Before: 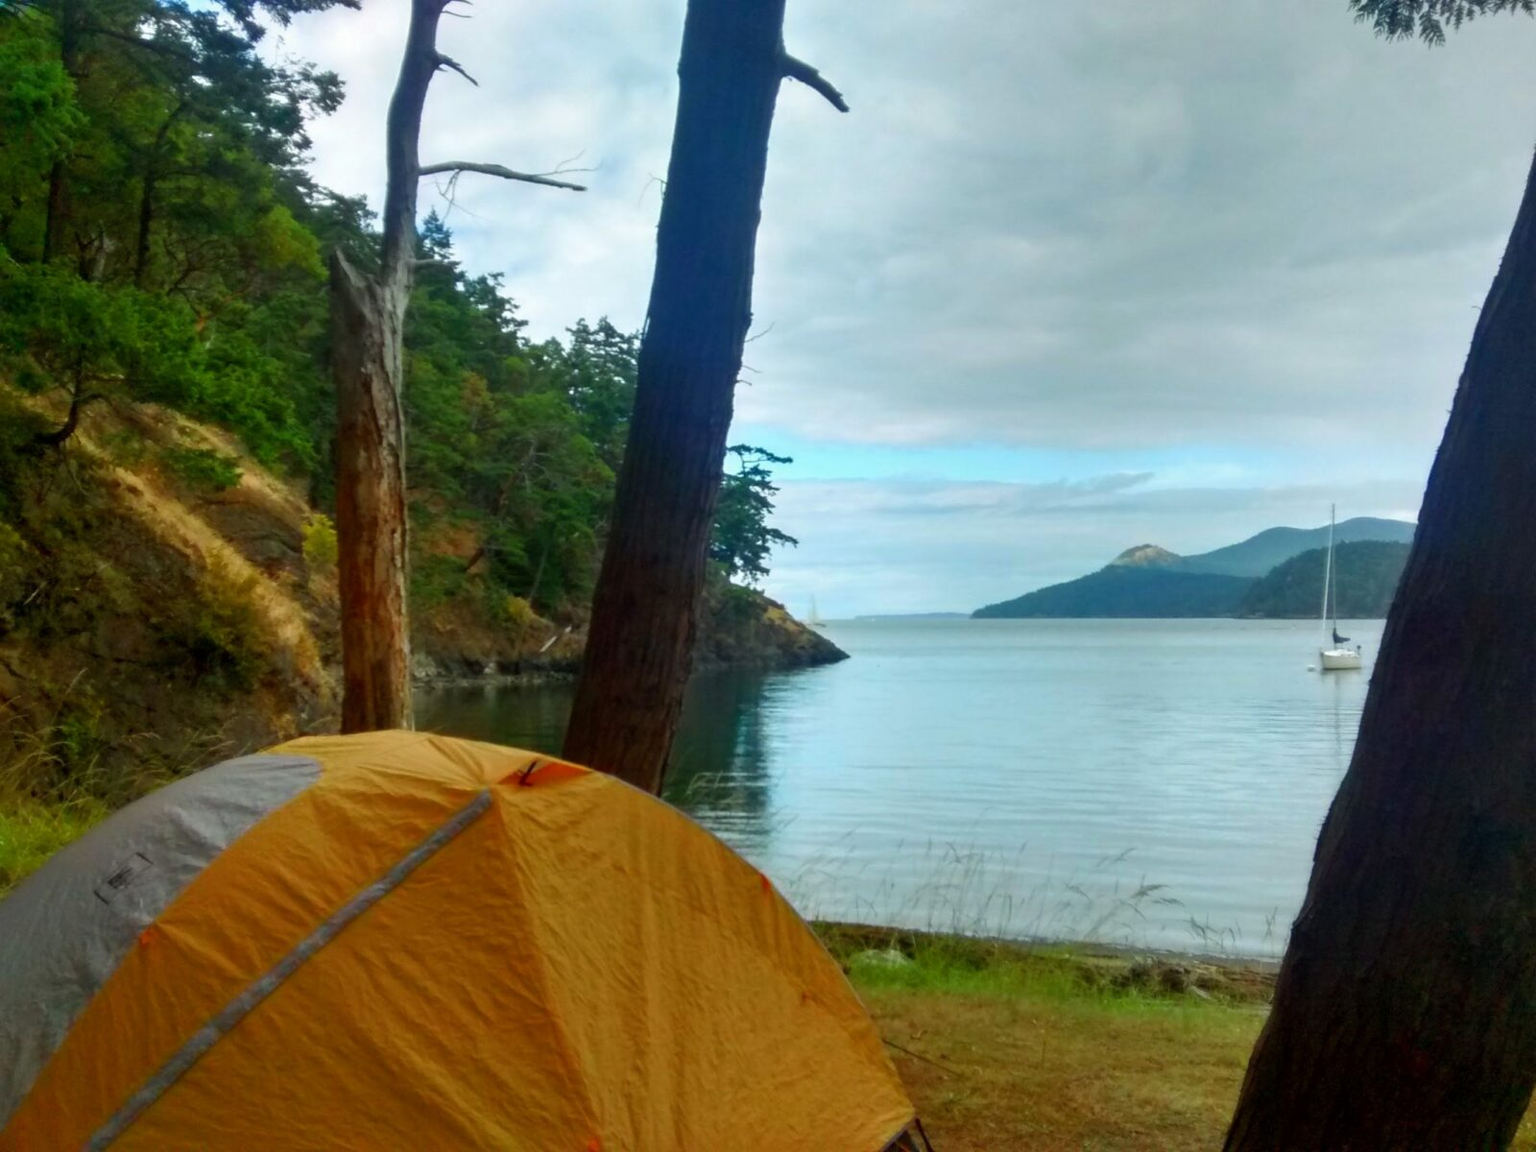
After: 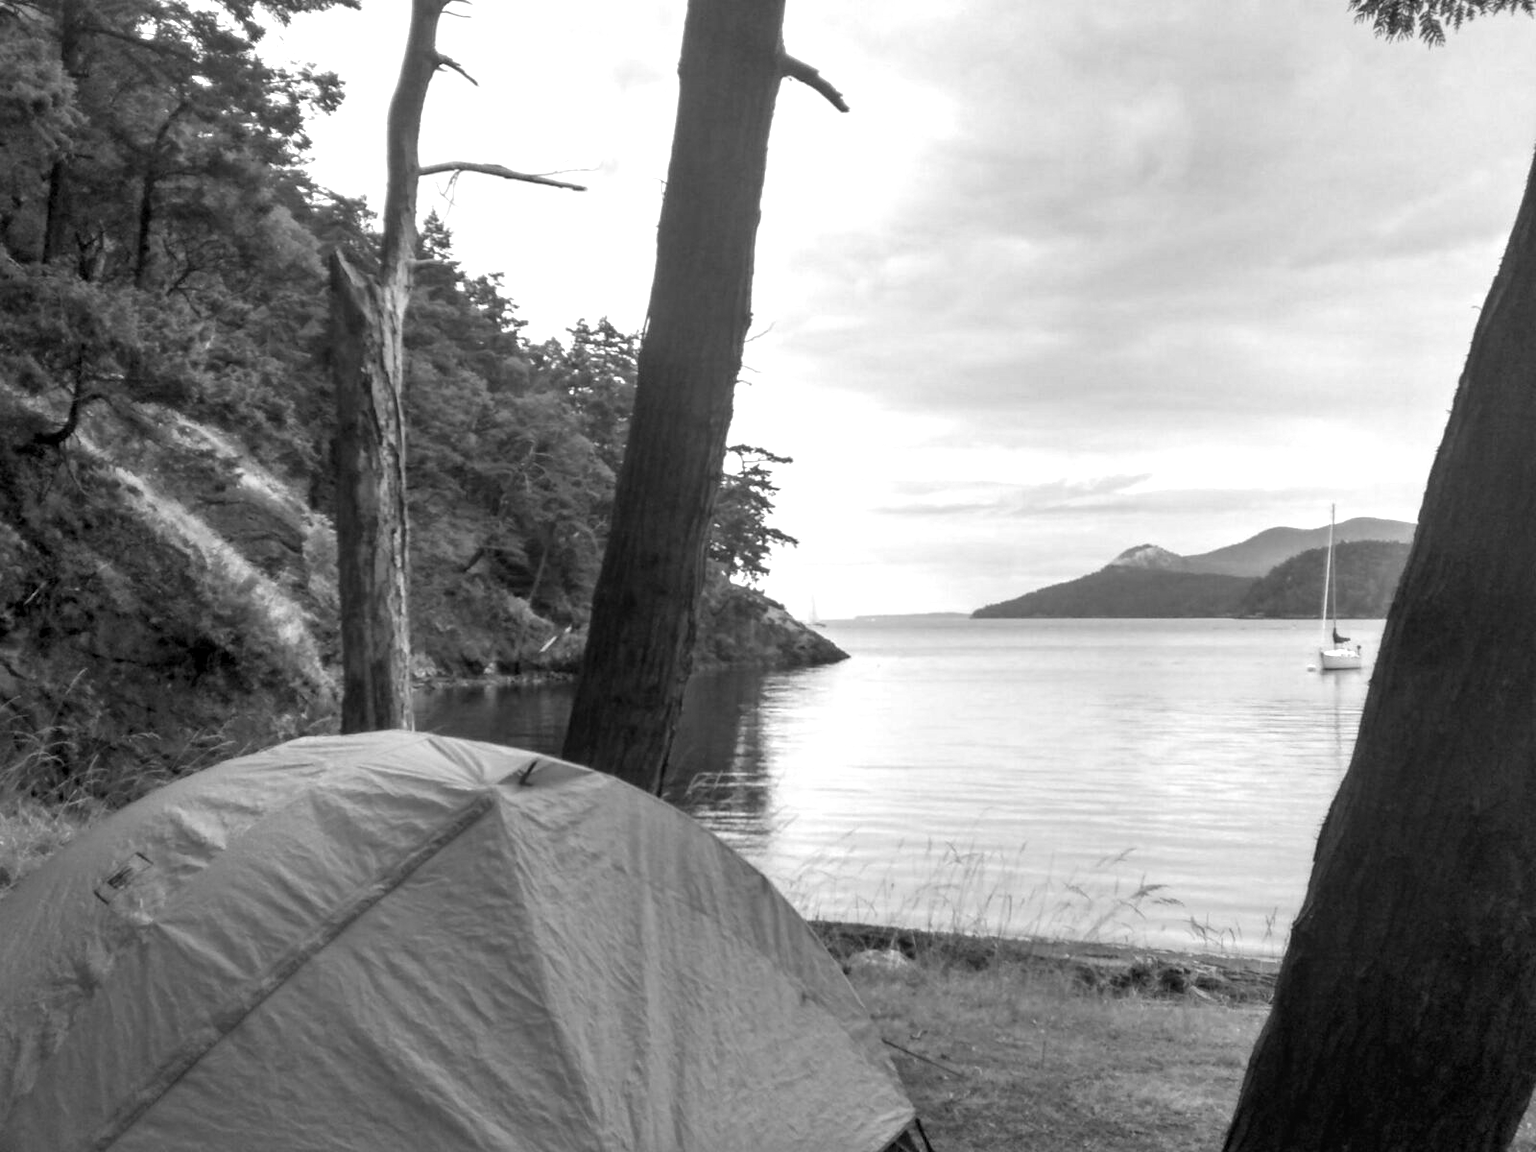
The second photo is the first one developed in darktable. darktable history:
monochrome: a 1.94, b -0.638
exposure: black level correction 0, exposure 0.7 EV, compensate exposure bias true, compensate highlight preservation false
local contrast: on, module defaults
